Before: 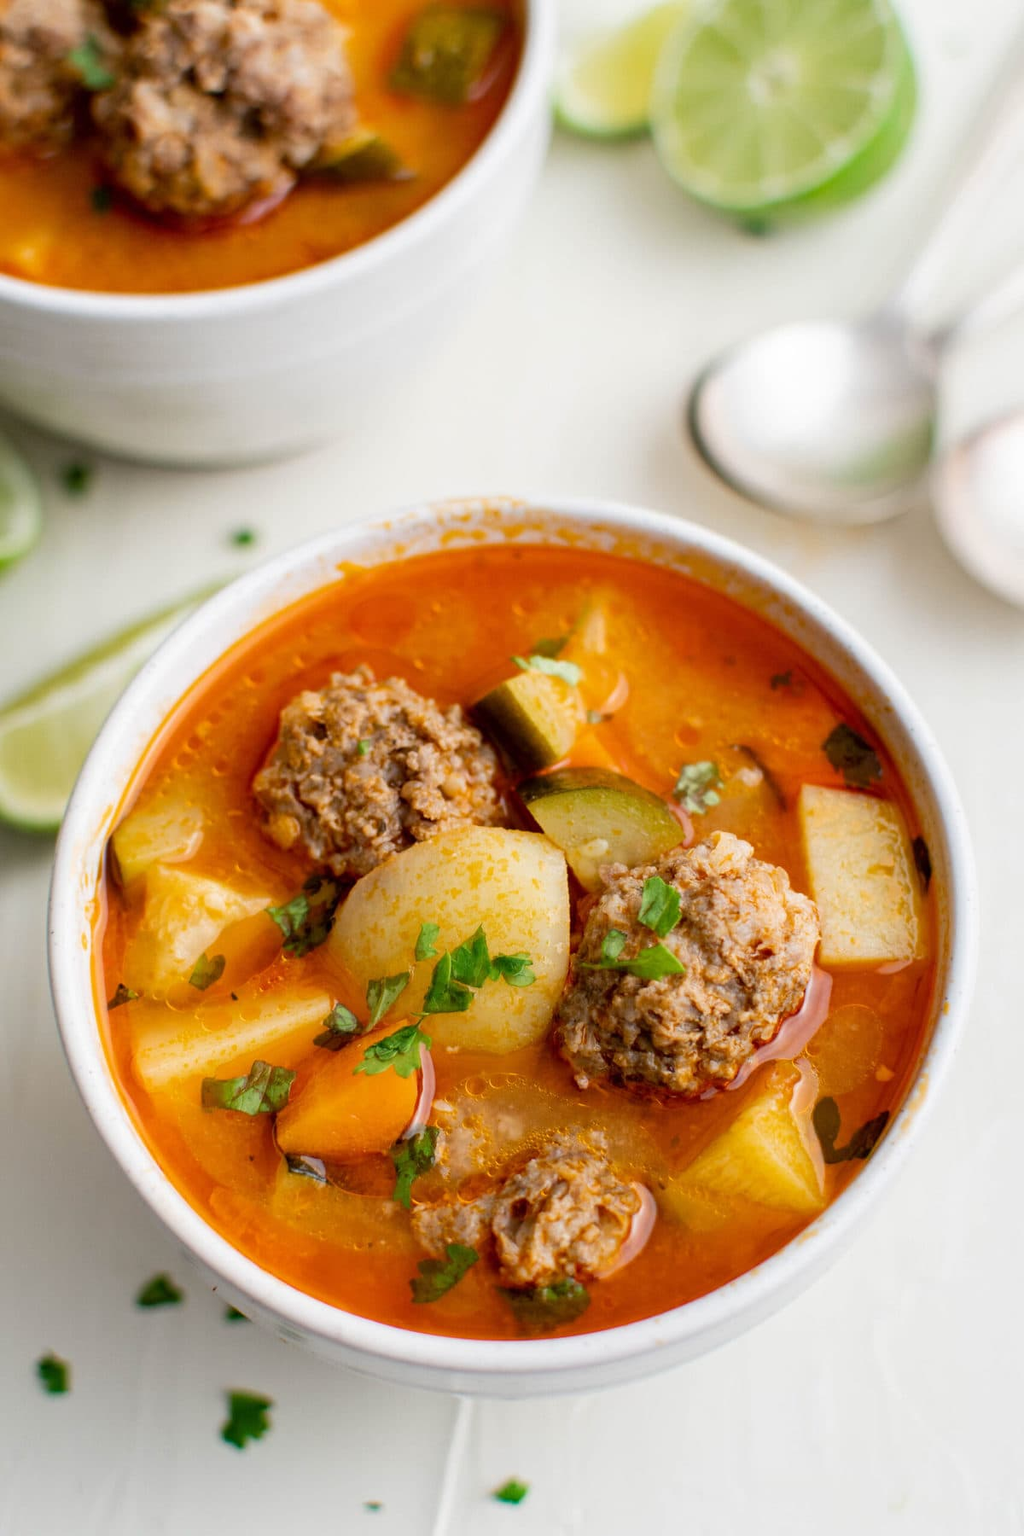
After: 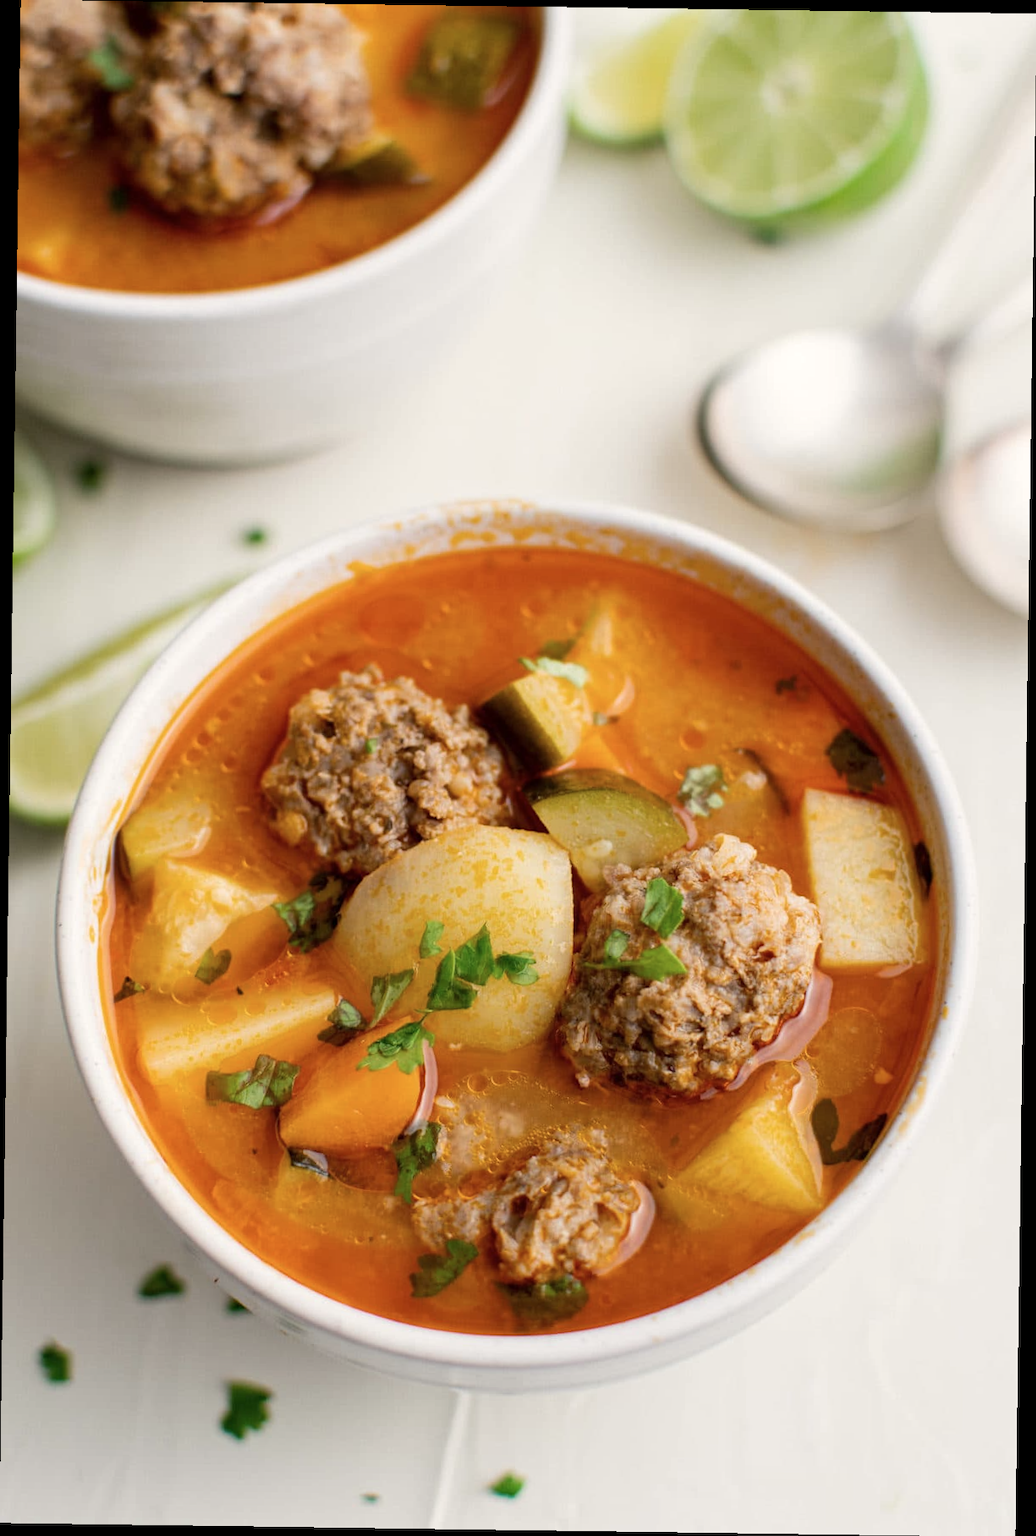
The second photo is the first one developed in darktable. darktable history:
rotate and perspective: rotation 0.8°, automatic cropping off
contrast brightness saturation: contrast 0.06, brightness -0.01, saturation -0.23
color correction: highlights a* 0.816, highlights b* 2.78, saturation 1.1
